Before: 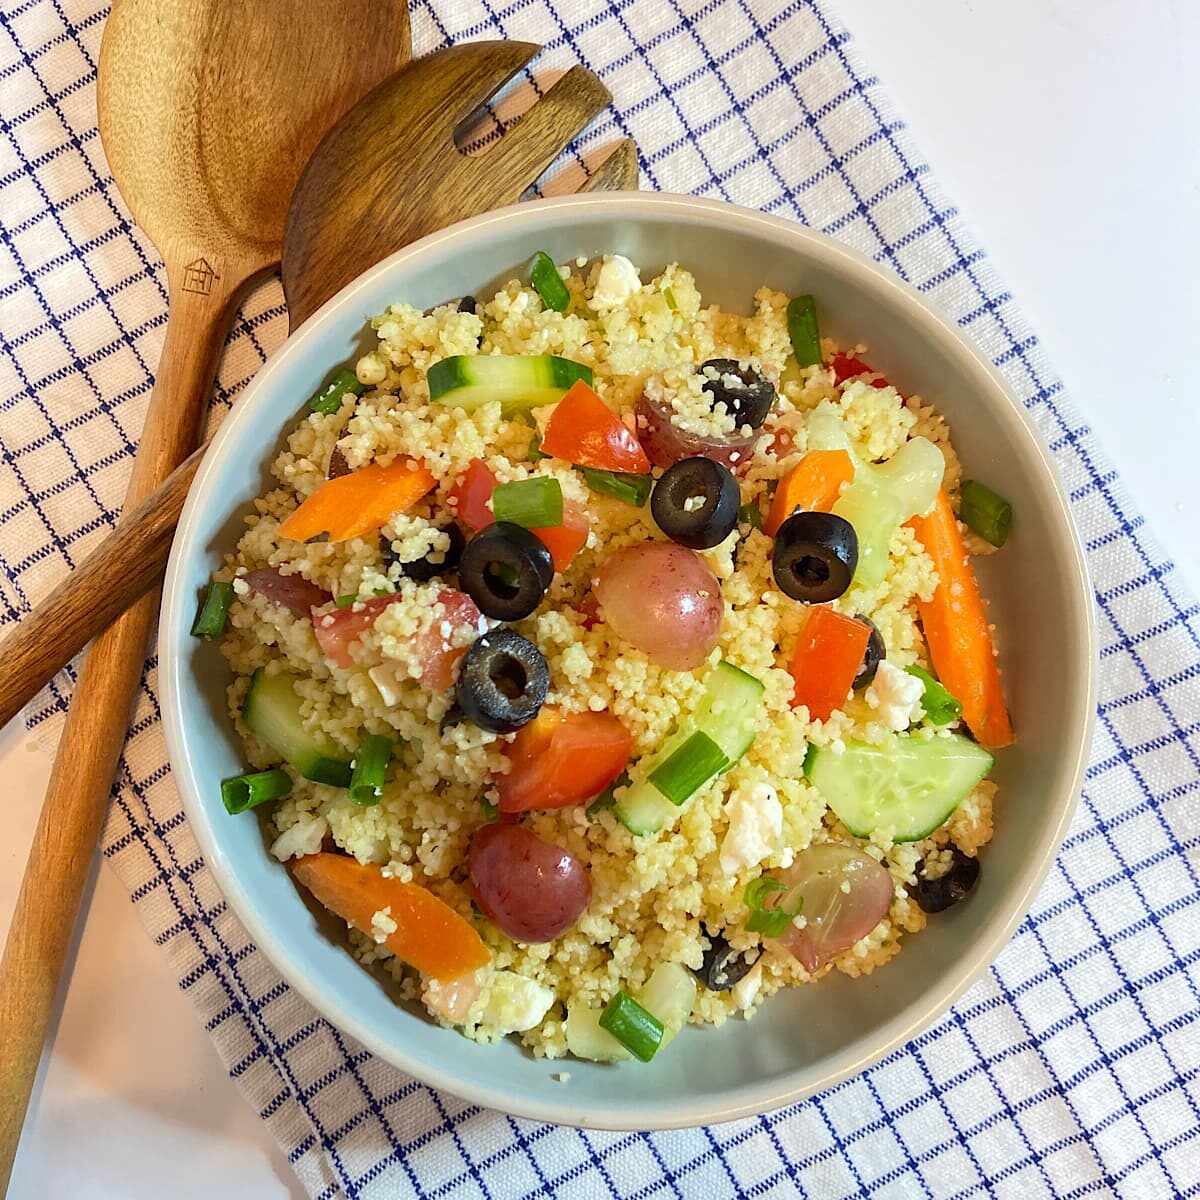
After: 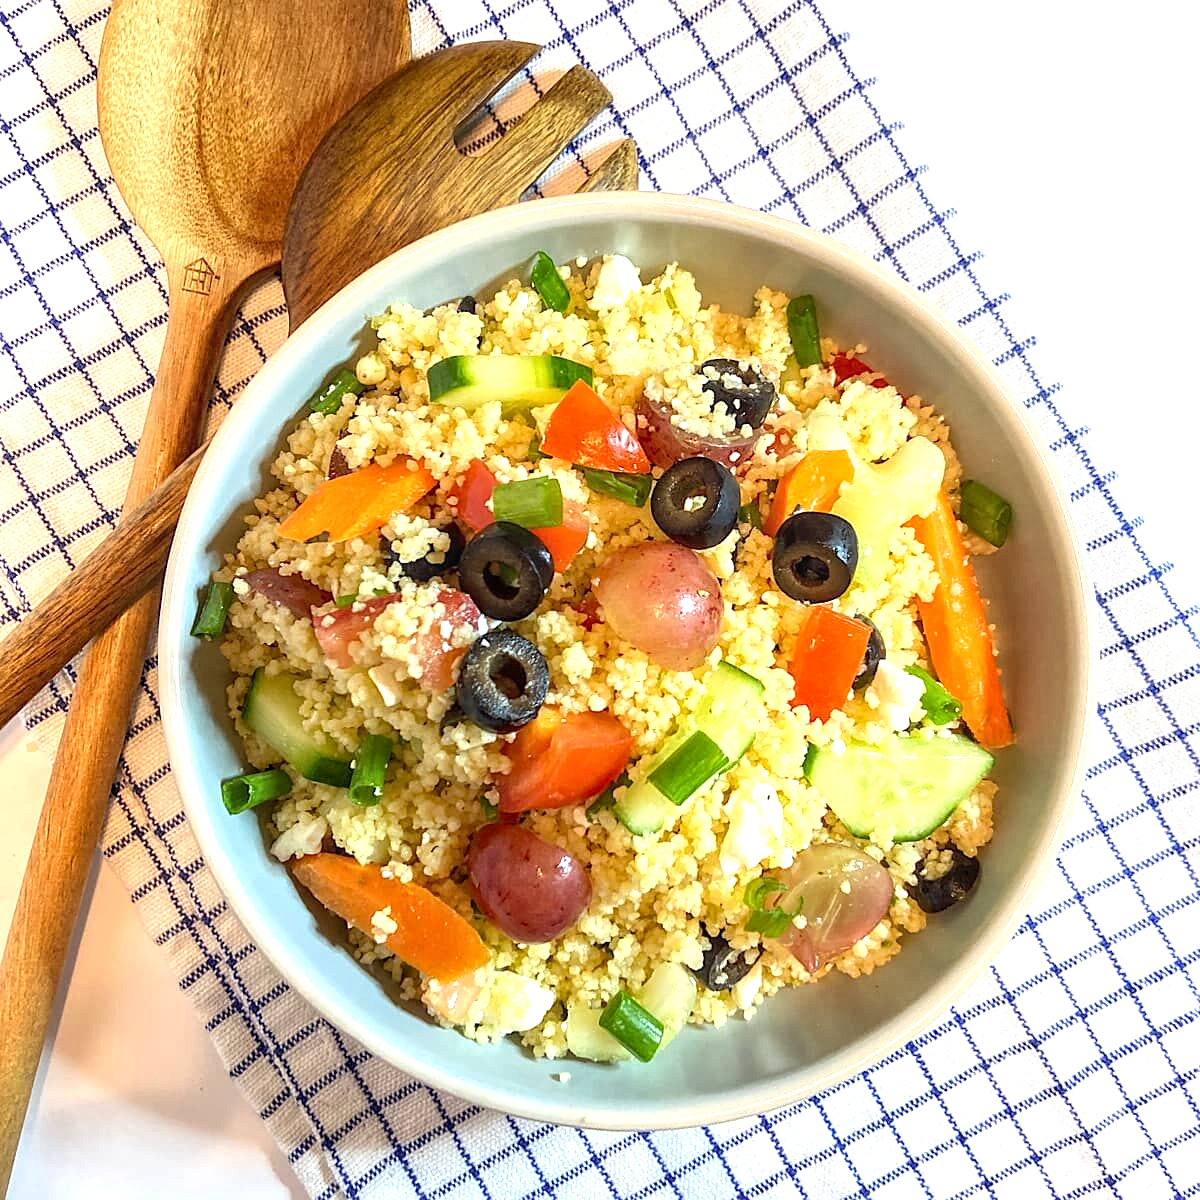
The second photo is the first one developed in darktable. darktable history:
local contrast: on, module defaults
exposure: black level correction 0, exposure 0.691 EV, compensate highlight preservation false
sharpen: amount 0.208
